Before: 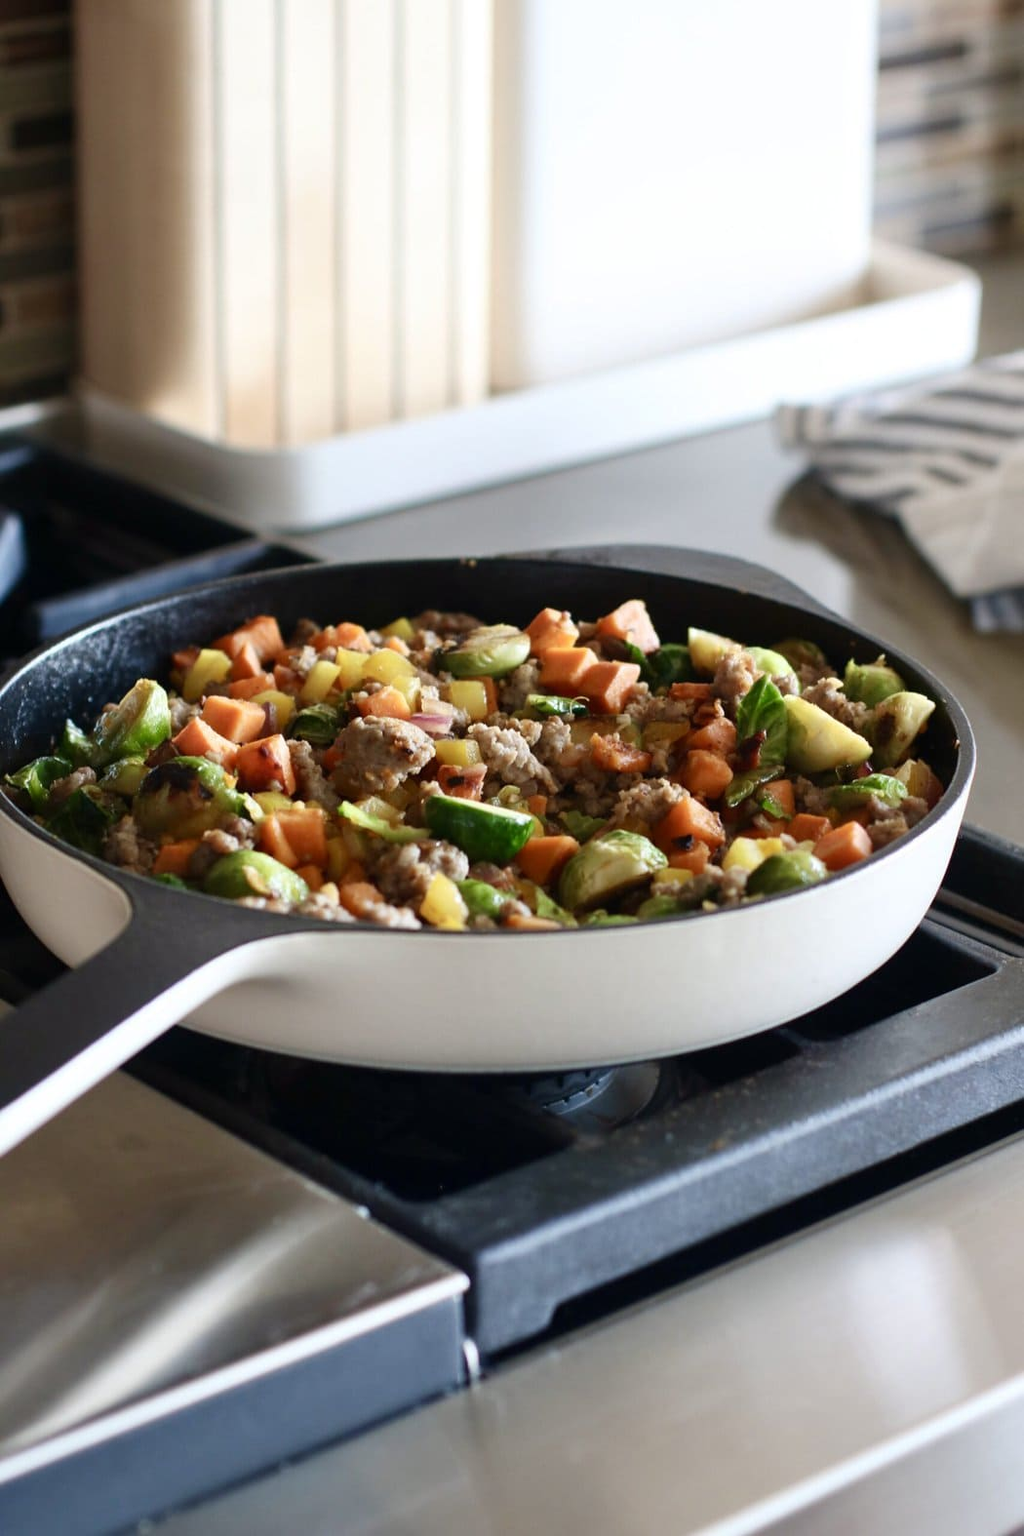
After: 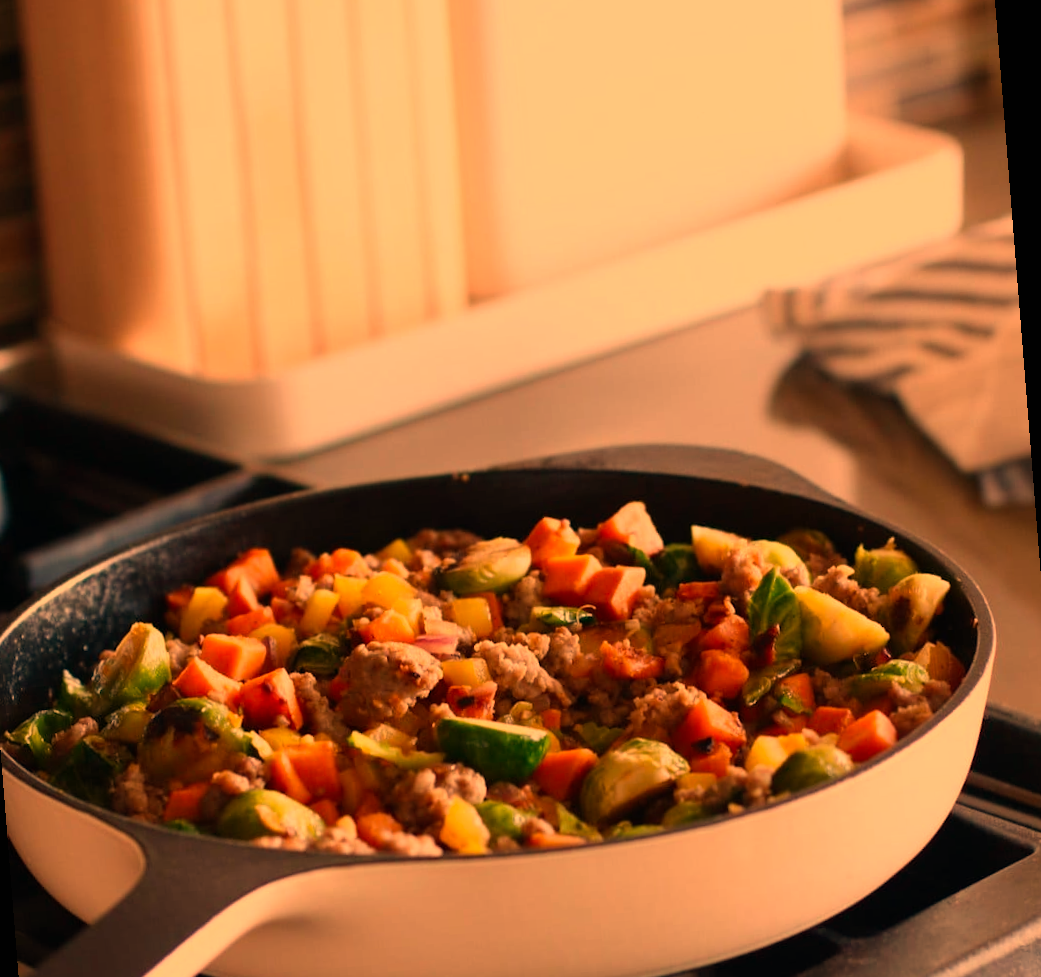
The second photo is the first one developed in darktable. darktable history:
white balance: red 1.467, blue 0.684
exposure: black level correction 0, exposure -0.721 EV, compensate highlight preservation false
crop: bottom 28.576%
rotate and perspective: rotation -4.57°, crop left 0.054, crop right 0.944, crop top 0.087, crop bottom 0.914
